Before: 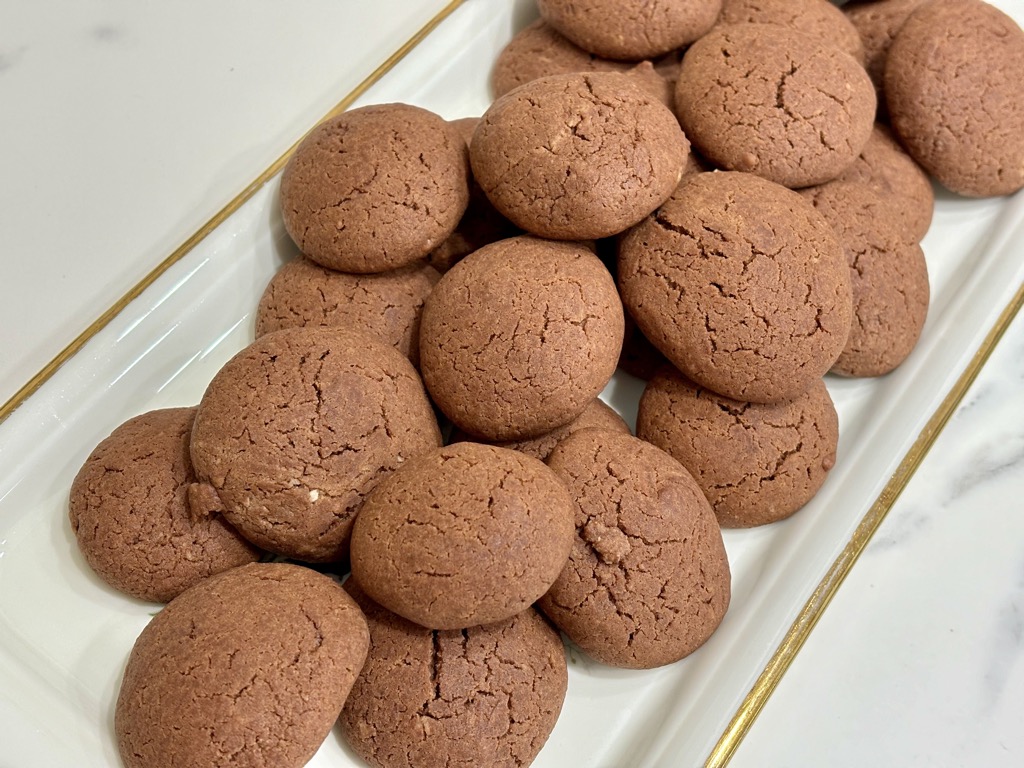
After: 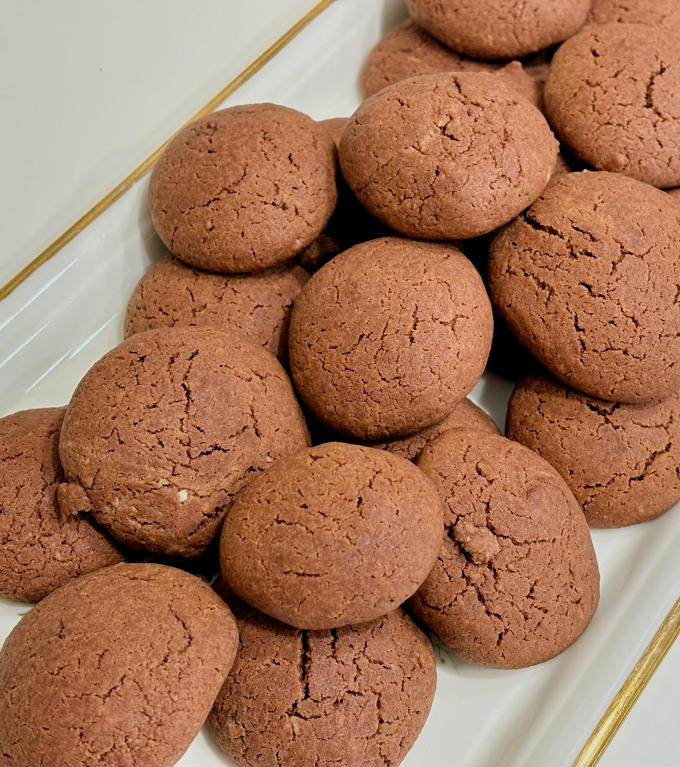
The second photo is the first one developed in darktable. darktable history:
crop and rotate: left 12.882%, right 20.623%
filmic rgb: black relative exposure -7.75 EV, white relative exposure 4.46 EV, target black luminance 0%, hardness 3.75, latitude 50.65%, contrast 1.064, highlights saturation mix 8.96%, shadows ↔ highlights balance -0.277%
